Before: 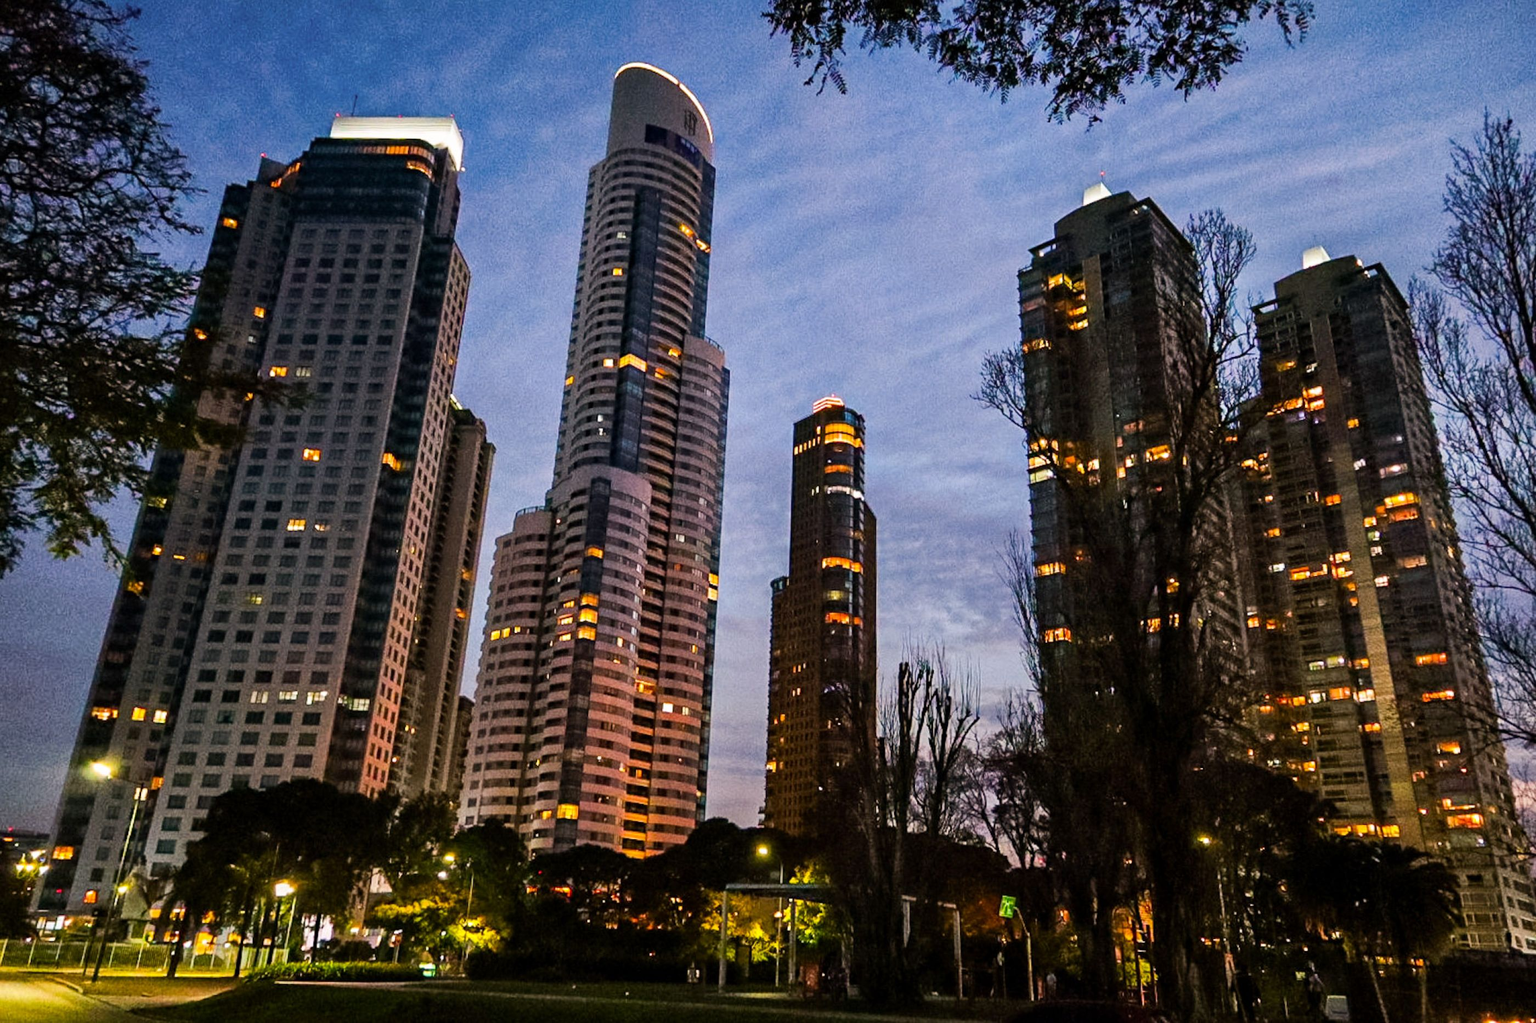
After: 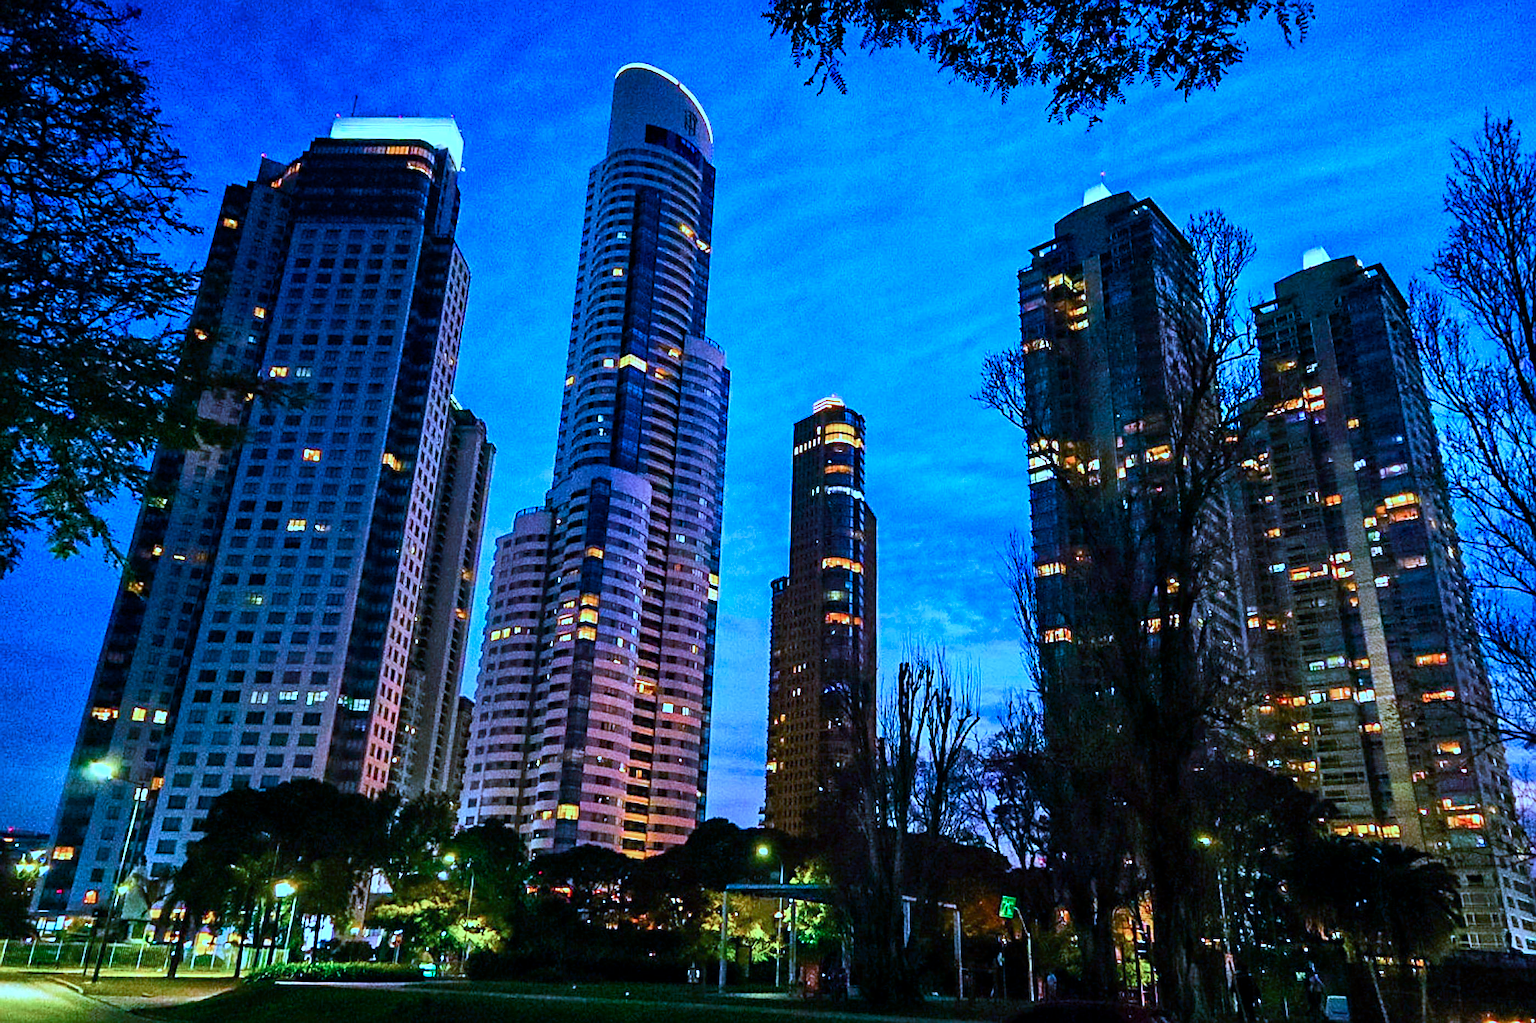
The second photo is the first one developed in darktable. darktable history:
color calibration: illuminant as shot in camera, x 0.462, y 0.418, temperature 2688.98 K
sharpen: on, module defaults
color balance rgb: shadows lift › chroma 0.968%, shadows lift › hue 113.12°, highlights gain › chroma 1.085%, highlights gain › hue 71.18°, perceptual saturation grading › global saturation 20%, perceptual saturation grading › highlights -24.936%, perceptual saturation grading › shadows 49.819%, perceptual brilliance grading › highlights 7.497%, perceptual brilliance grading › mid-tones 4.492%, perceptual brilliance grading › shadows 1.985%, global vibrance 25.476%
tone equalizer: on, module defaults
